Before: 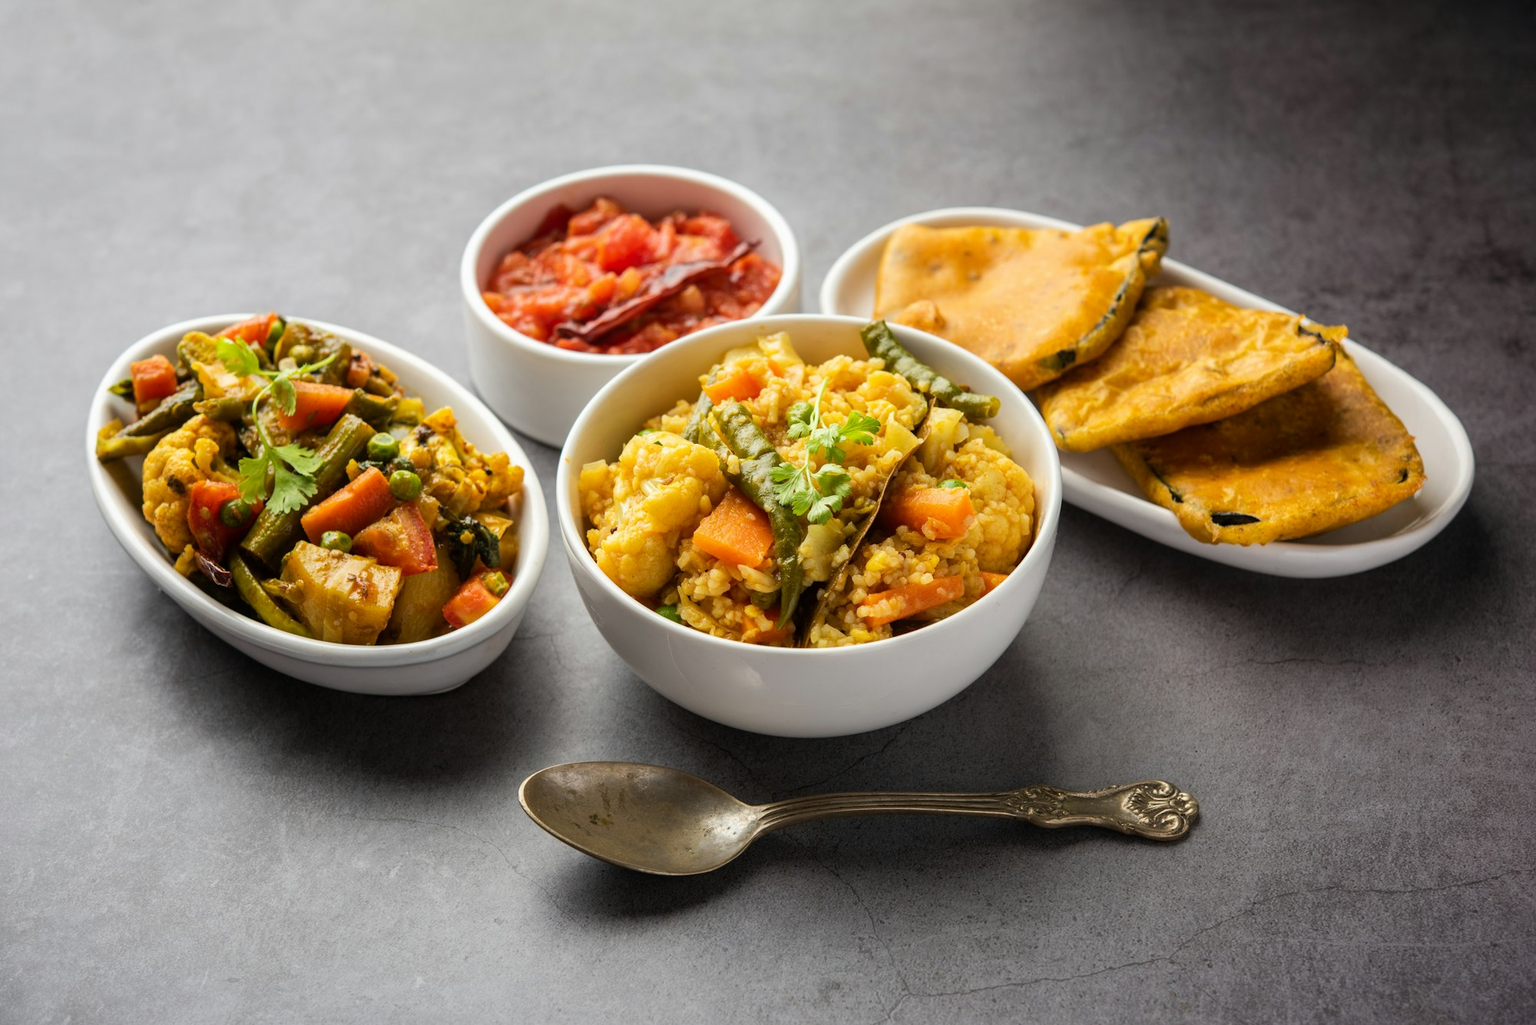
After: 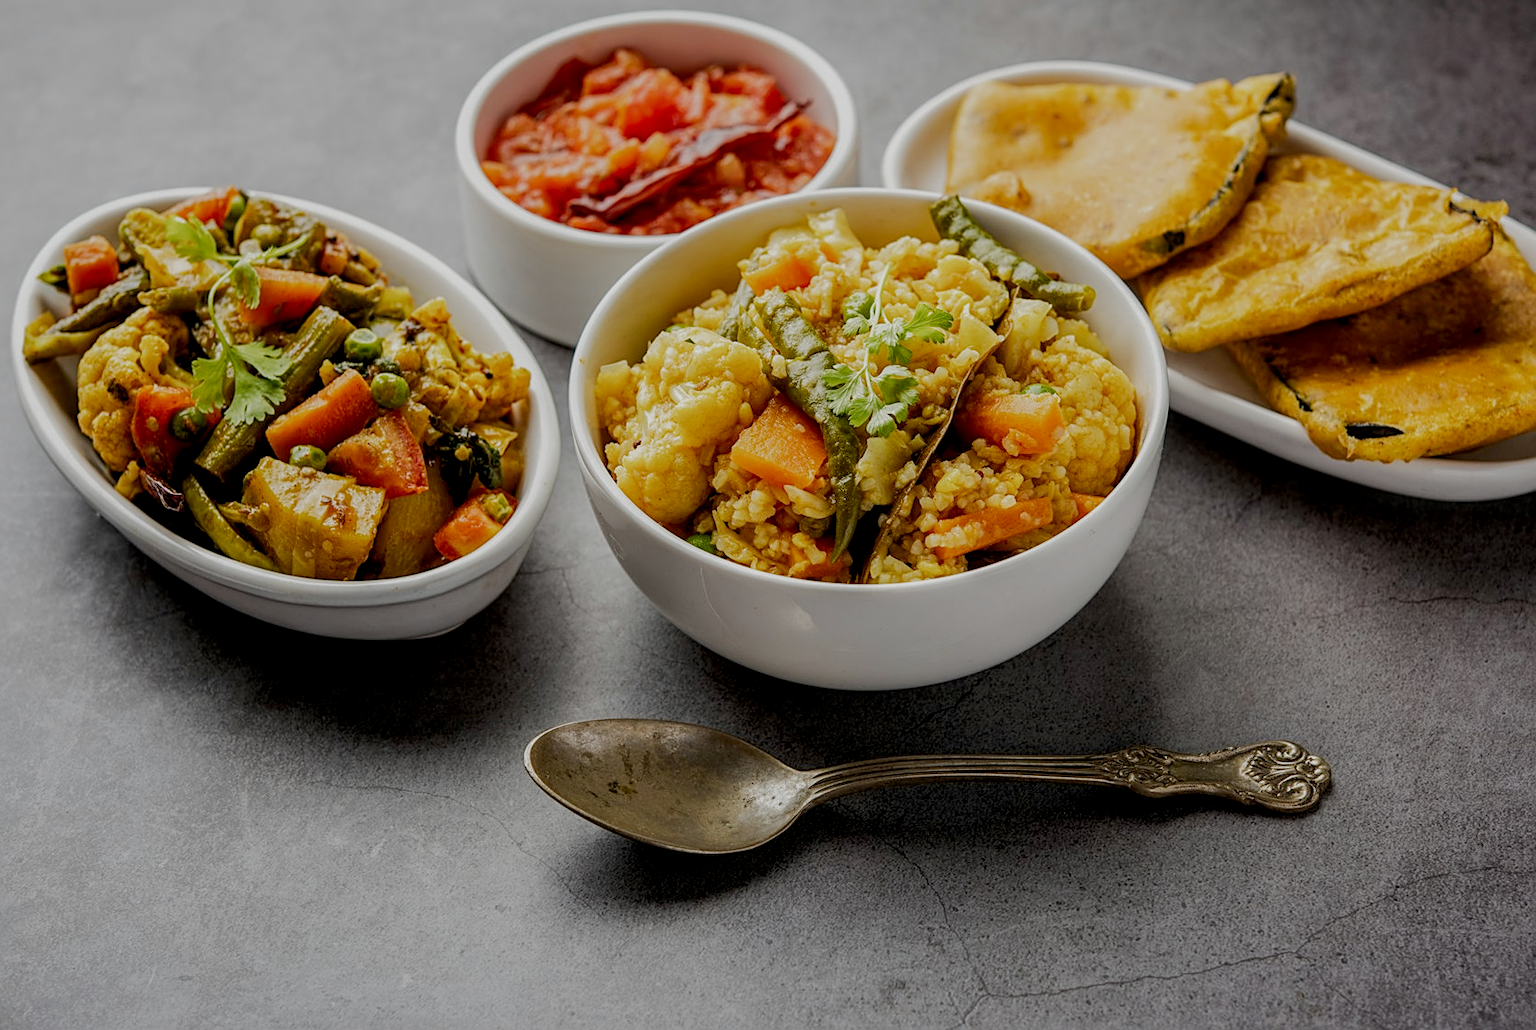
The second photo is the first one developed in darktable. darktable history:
crop and rotate: left 5.023%, top 15.241%, right 10.646%
tone curve: curves: ch0 [(0, 0) (0.568, 0.517) (0.8, 0.717) (1, 1)], color space Lab, independent channels, preserve colors none
local contrast: highlights 99%, shadows 87%, detail 160%, midtone range 0.2
filmic rgb: middle gray luminance 18.21%, black relative exposure -11.28 EV, white relative exposure 3.71 EV, target black luminance 0%, hardness 5.83, latitude 56.45%, contrast 0.965, shadows ↔ highlights balance 49.73%, preserve chrominance no, color science v4 (2020), contrast in shadows soft, contrast in highlights soft
sharpen: on, module defaults
